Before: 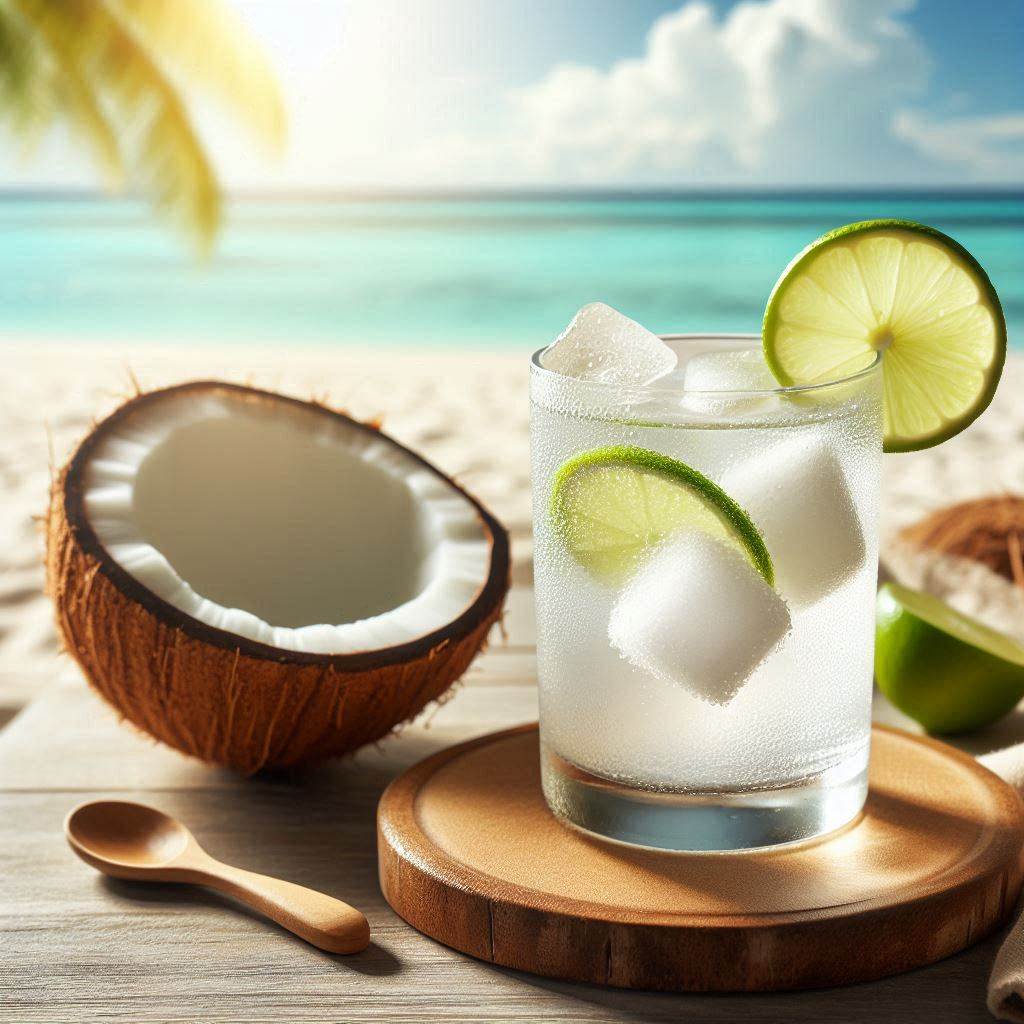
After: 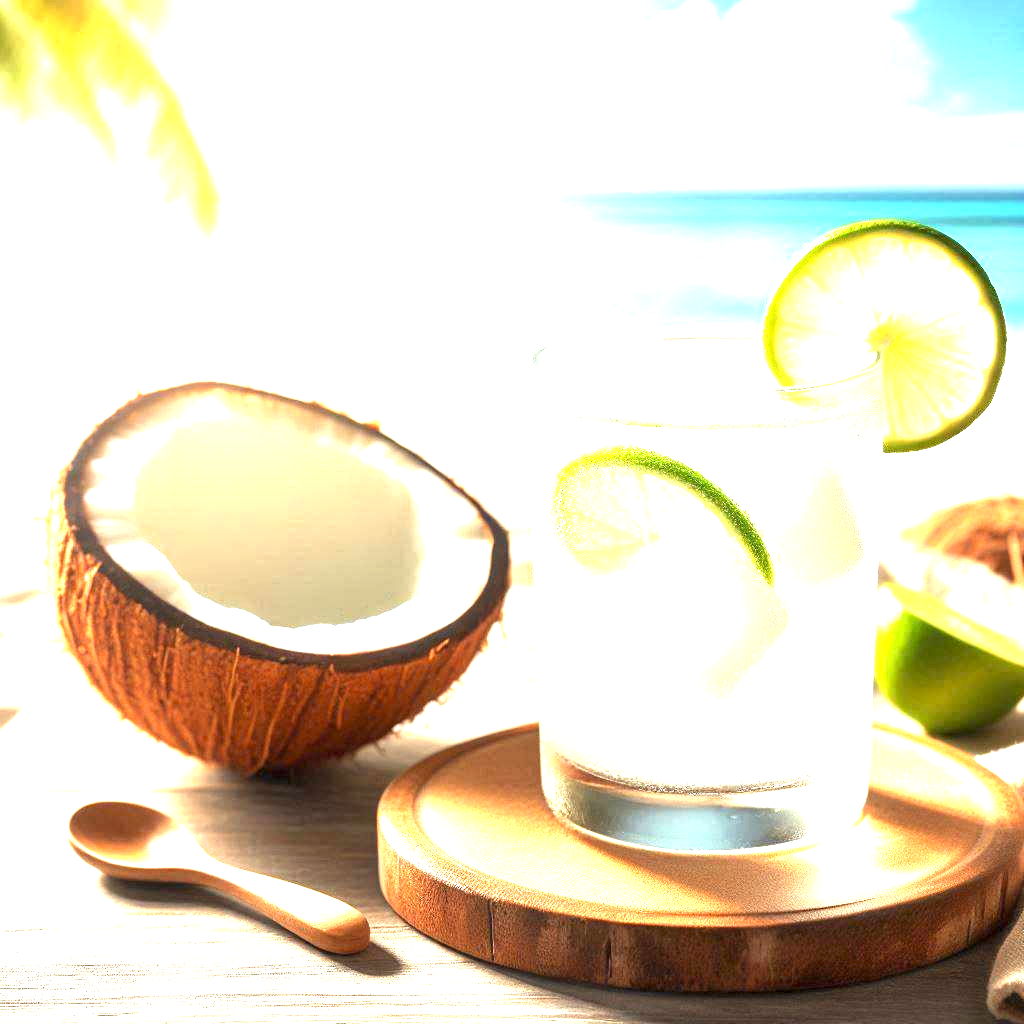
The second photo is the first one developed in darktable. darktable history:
exposure: exposure 1.99 EV, compensate exposure bias true, compensate highlight preservation false
